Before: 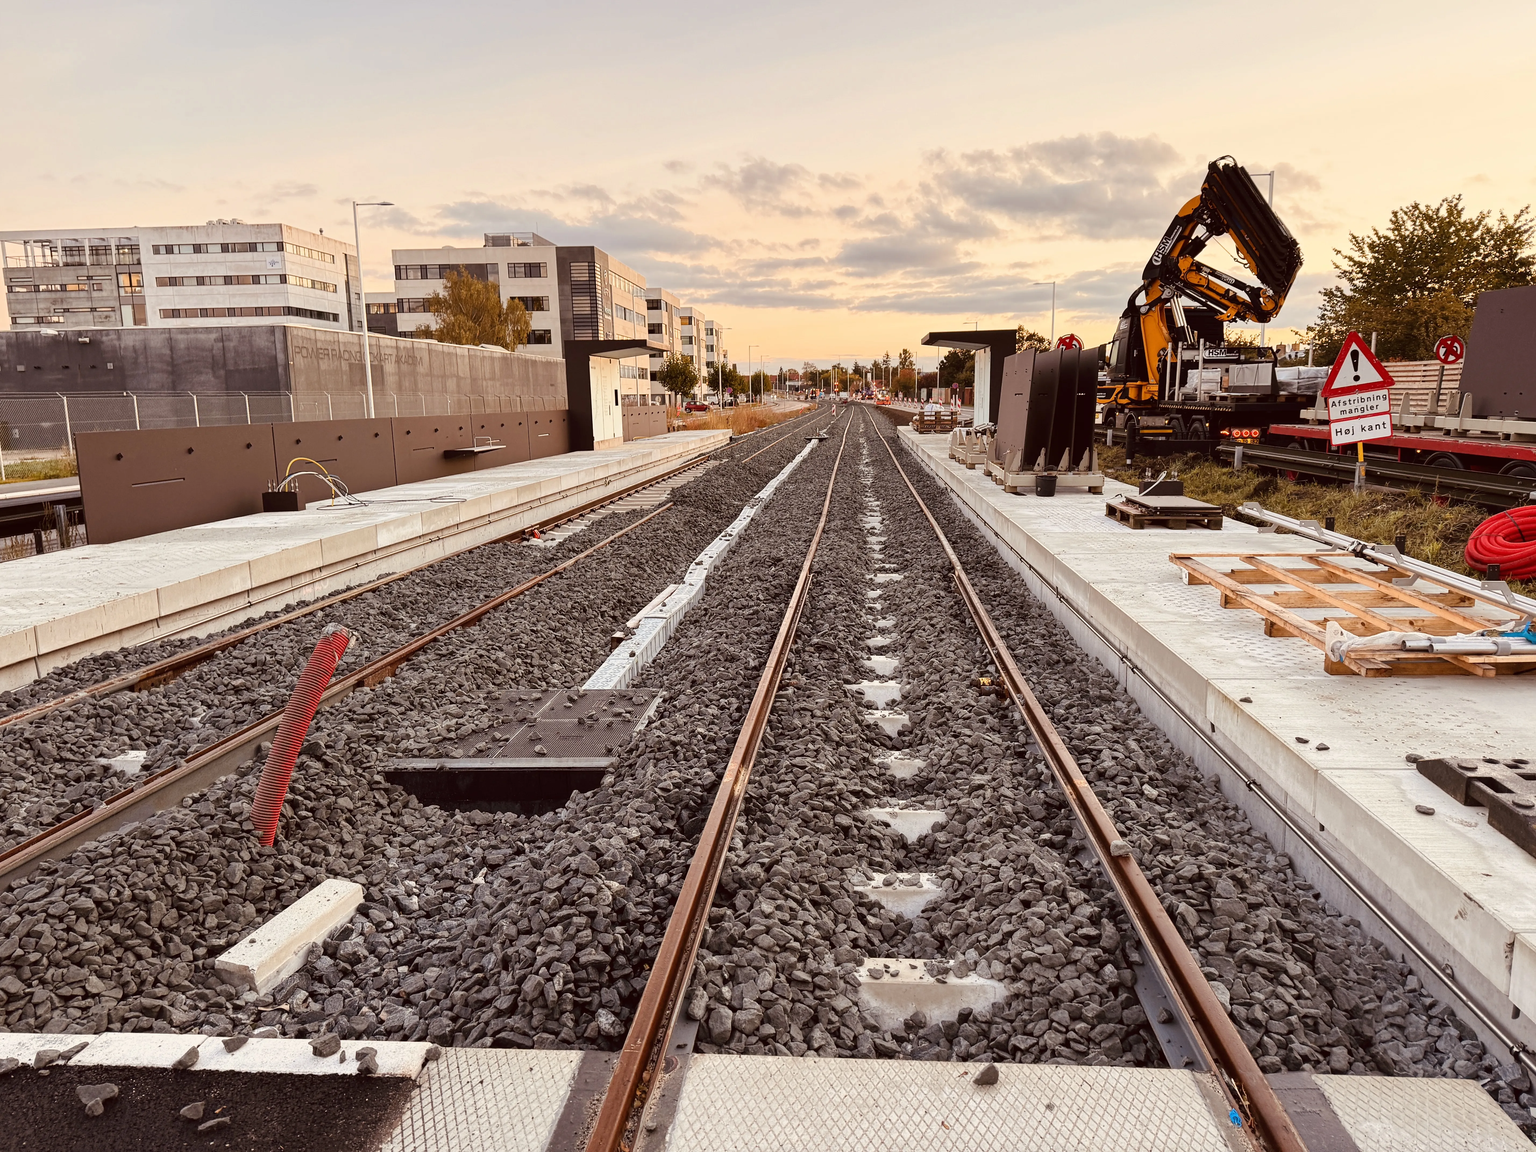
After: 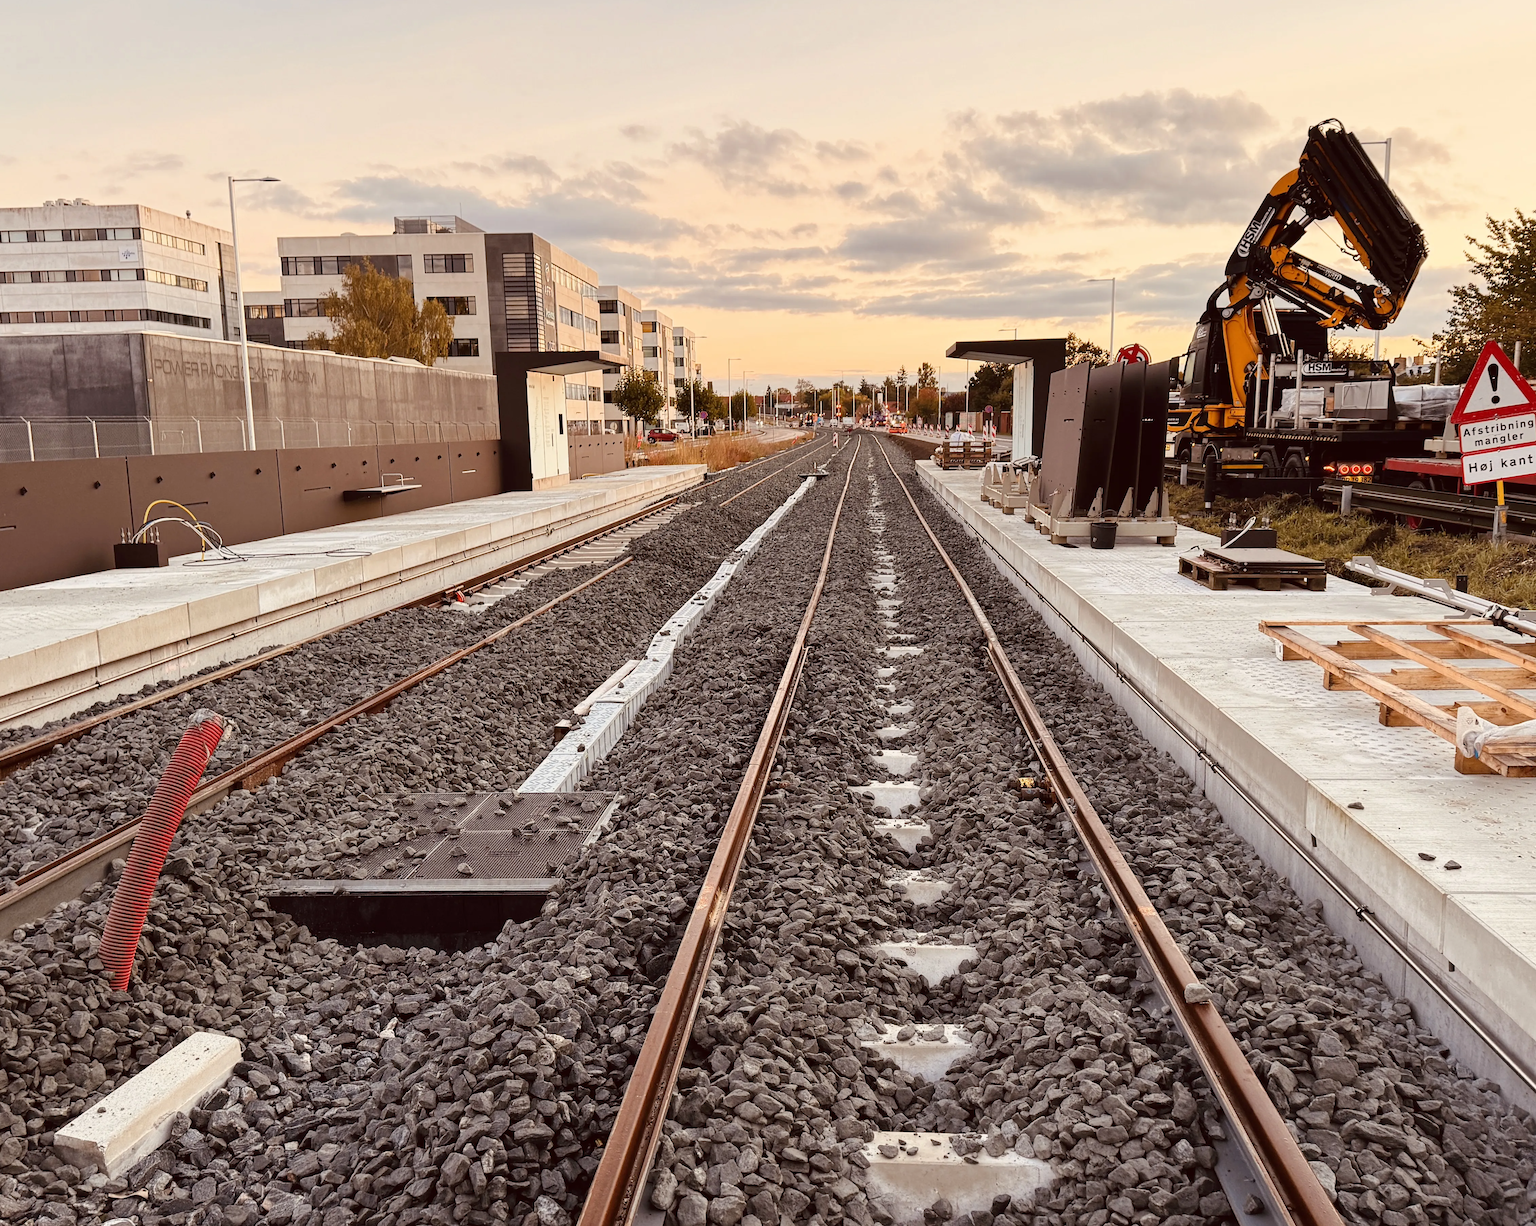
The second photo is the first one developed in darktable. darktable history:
white balance: red 1, blue 1
crop: left 11.225%, top 5.381%, right 9.565%, bottom 10.314%
